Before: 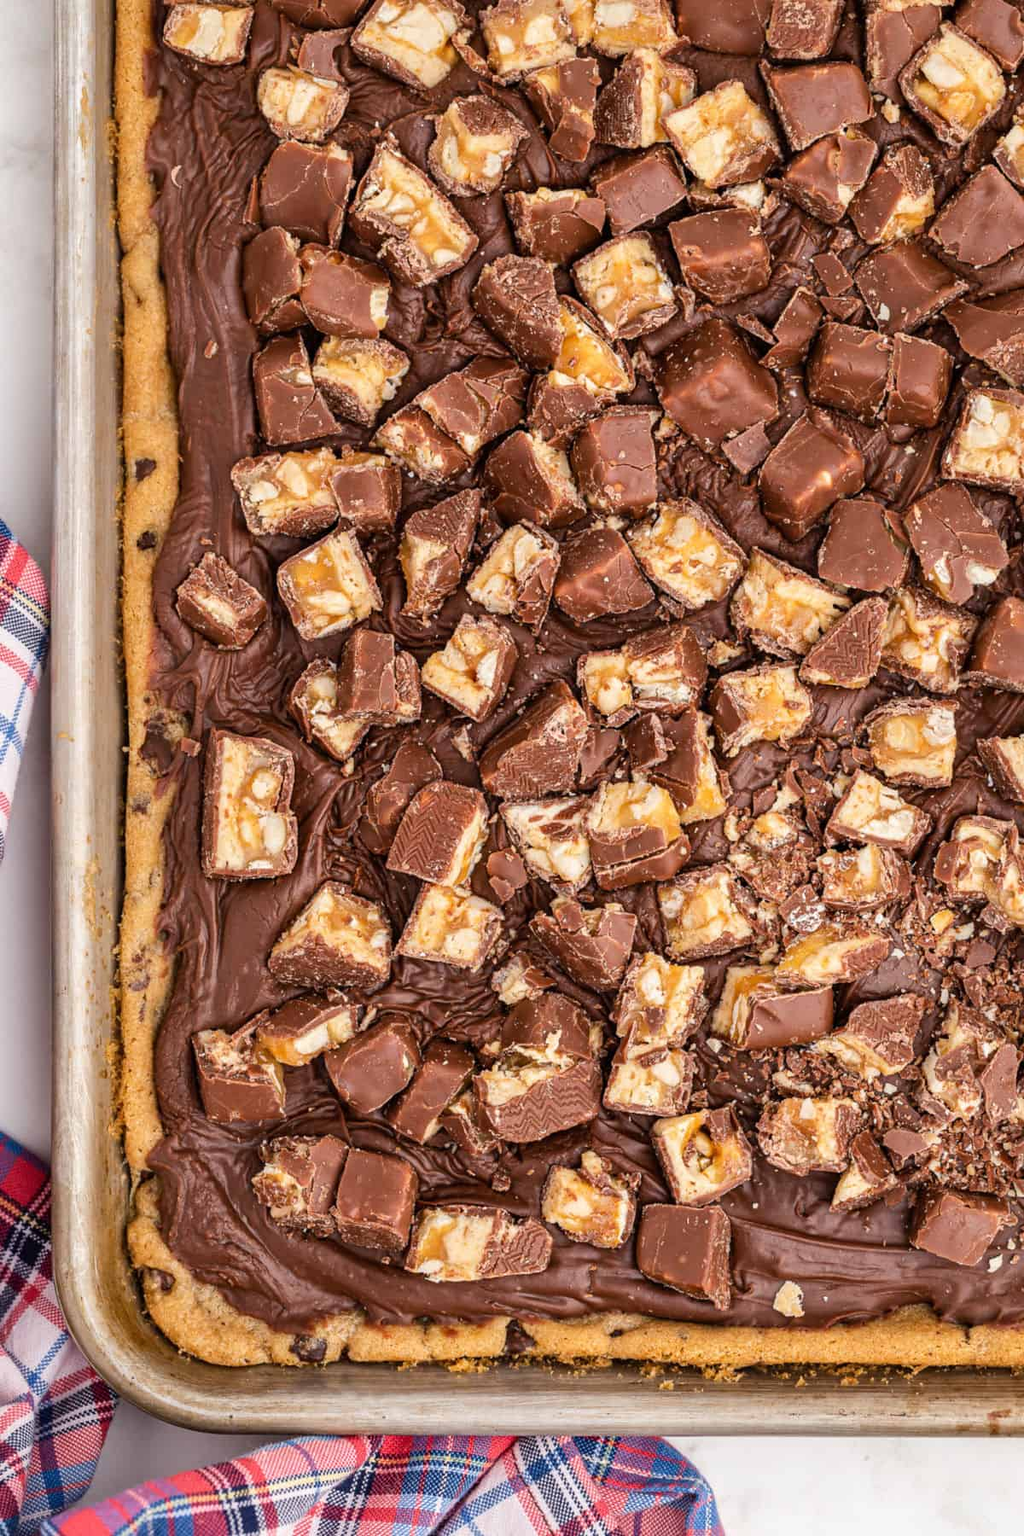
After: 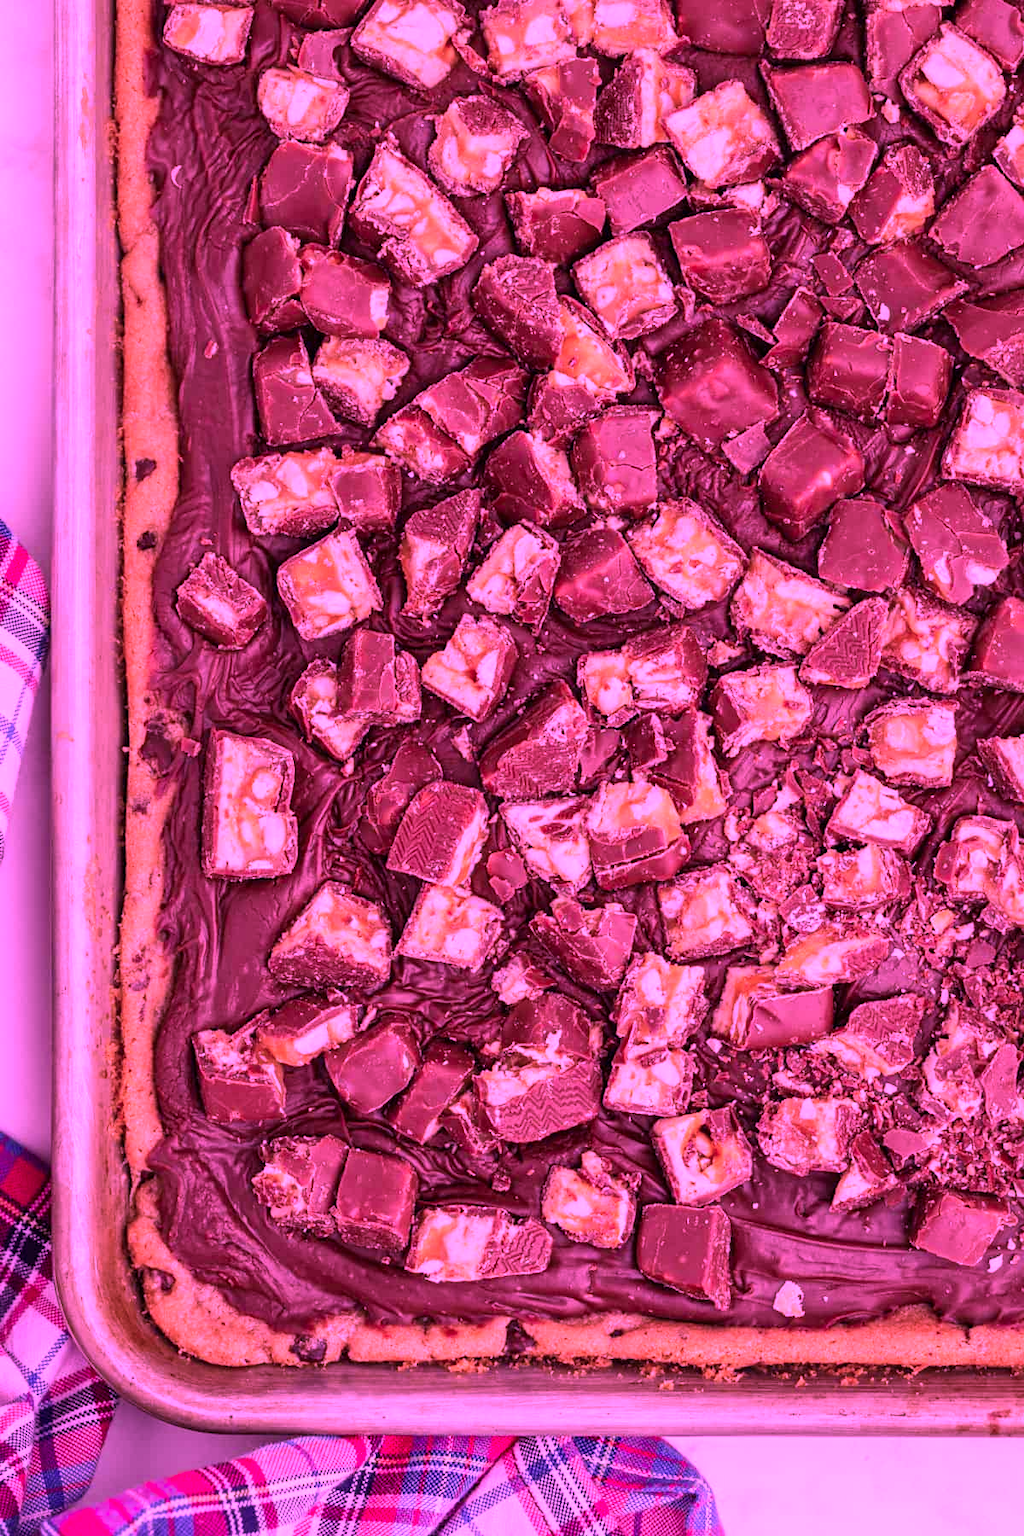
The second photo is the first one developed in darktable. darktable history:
color calibration: illuminant custom, x 0.262, y 0.52, temperature 7048.85 K
